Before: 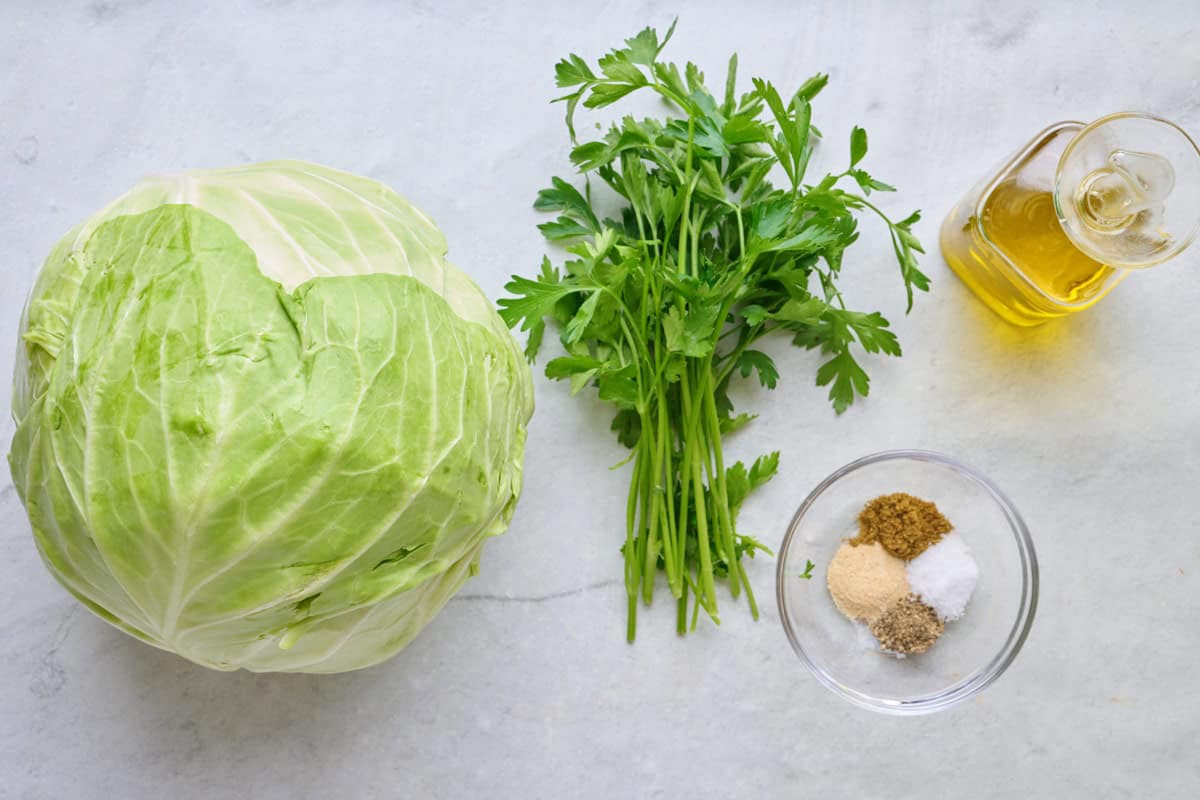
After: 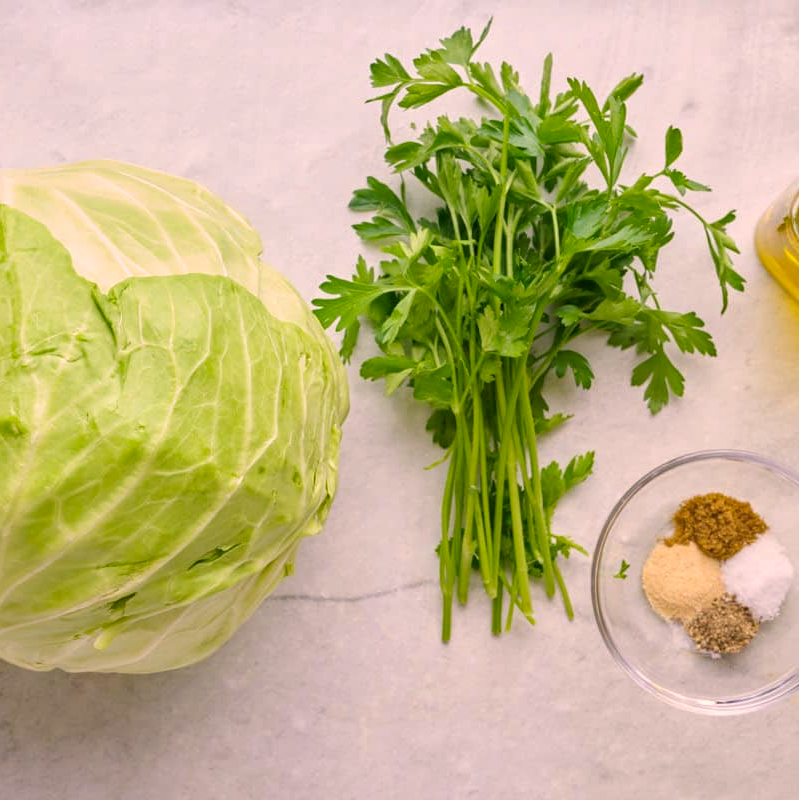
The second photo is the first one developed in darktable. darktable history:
crop: left 15.425%, right 17.911%
haze removal: compatibility mode true, adaptive false
color correction: highlights a* 11.68, highlights b* 11.58
tone equalizer: edges refinement/feathering 500, mask exposure compensation -1.57 EV, preserve details no
